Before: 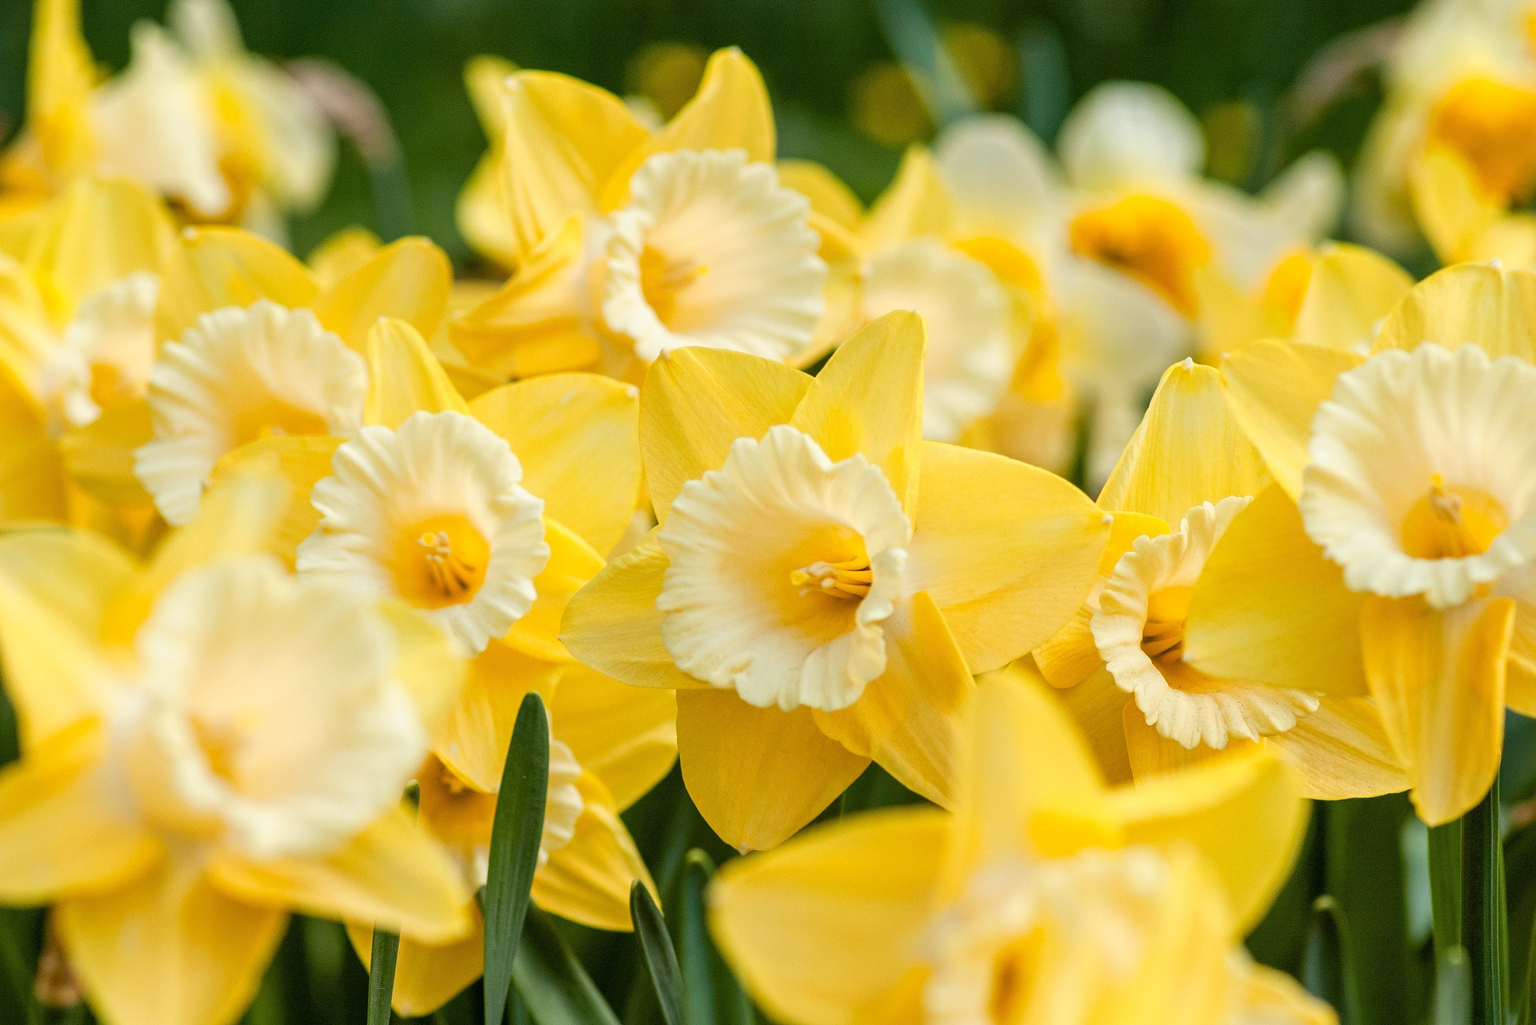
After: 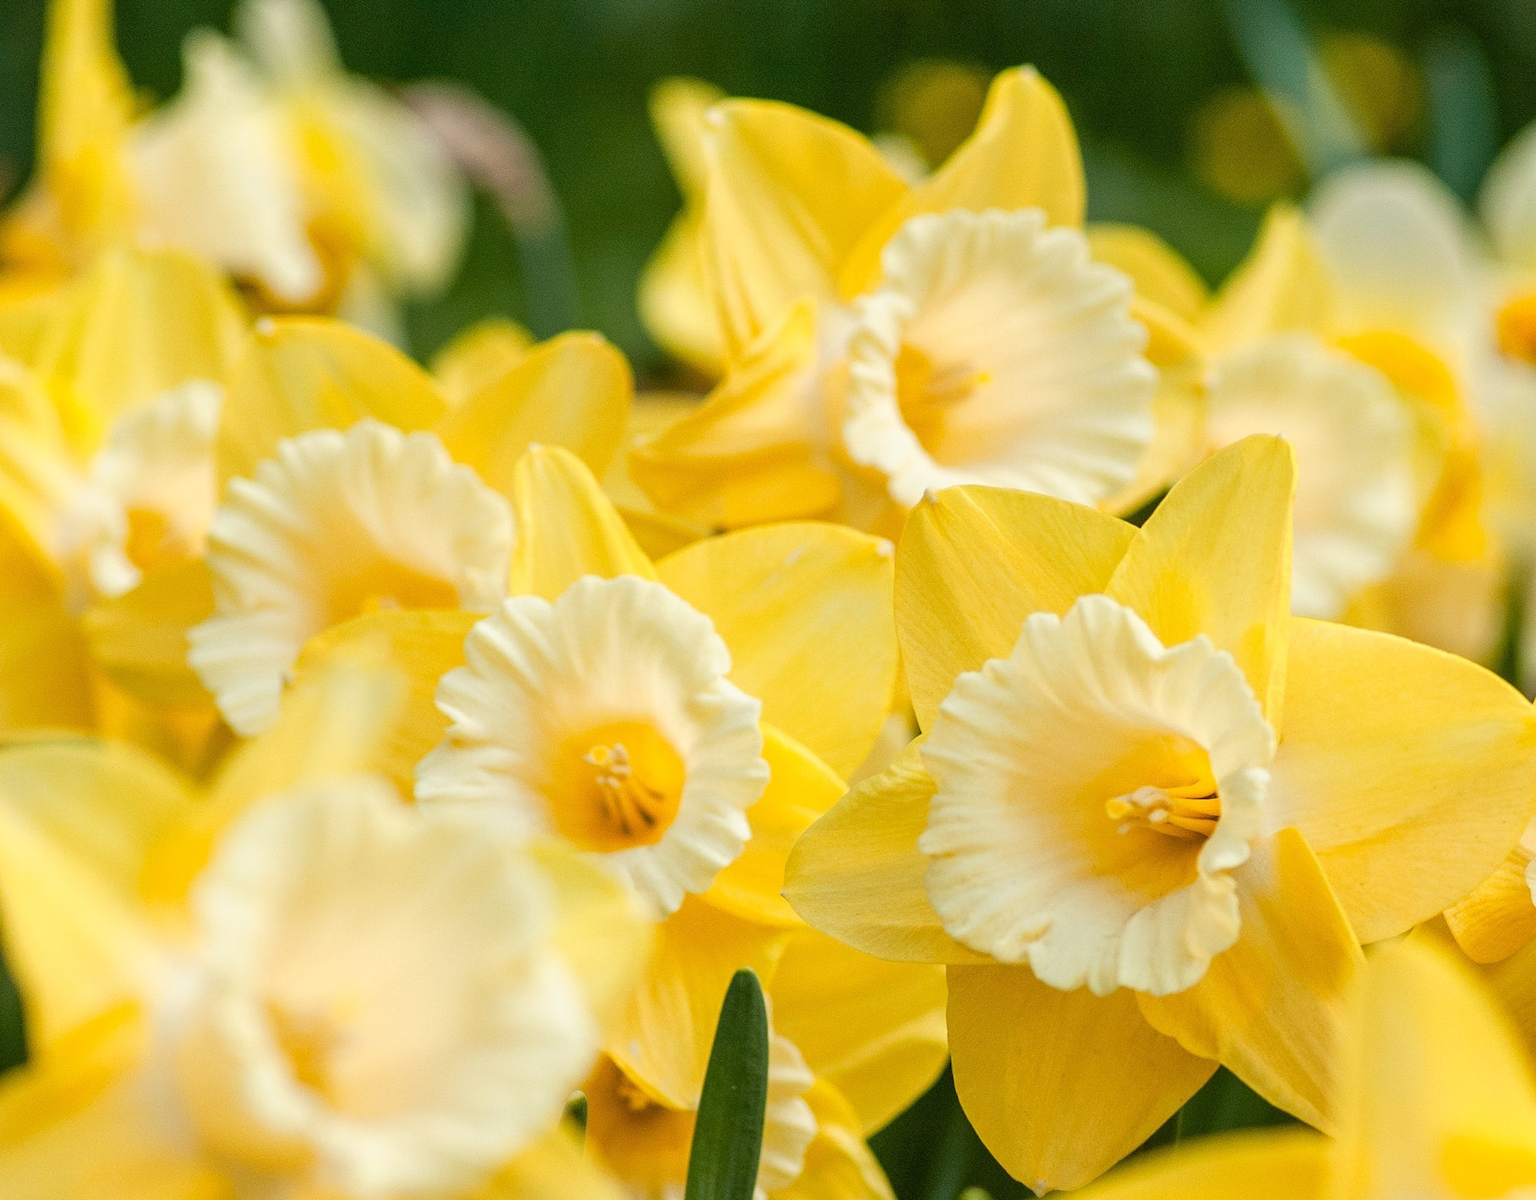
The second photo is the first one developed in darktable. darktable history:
crop: right 28.51%, bottom 16.251%
